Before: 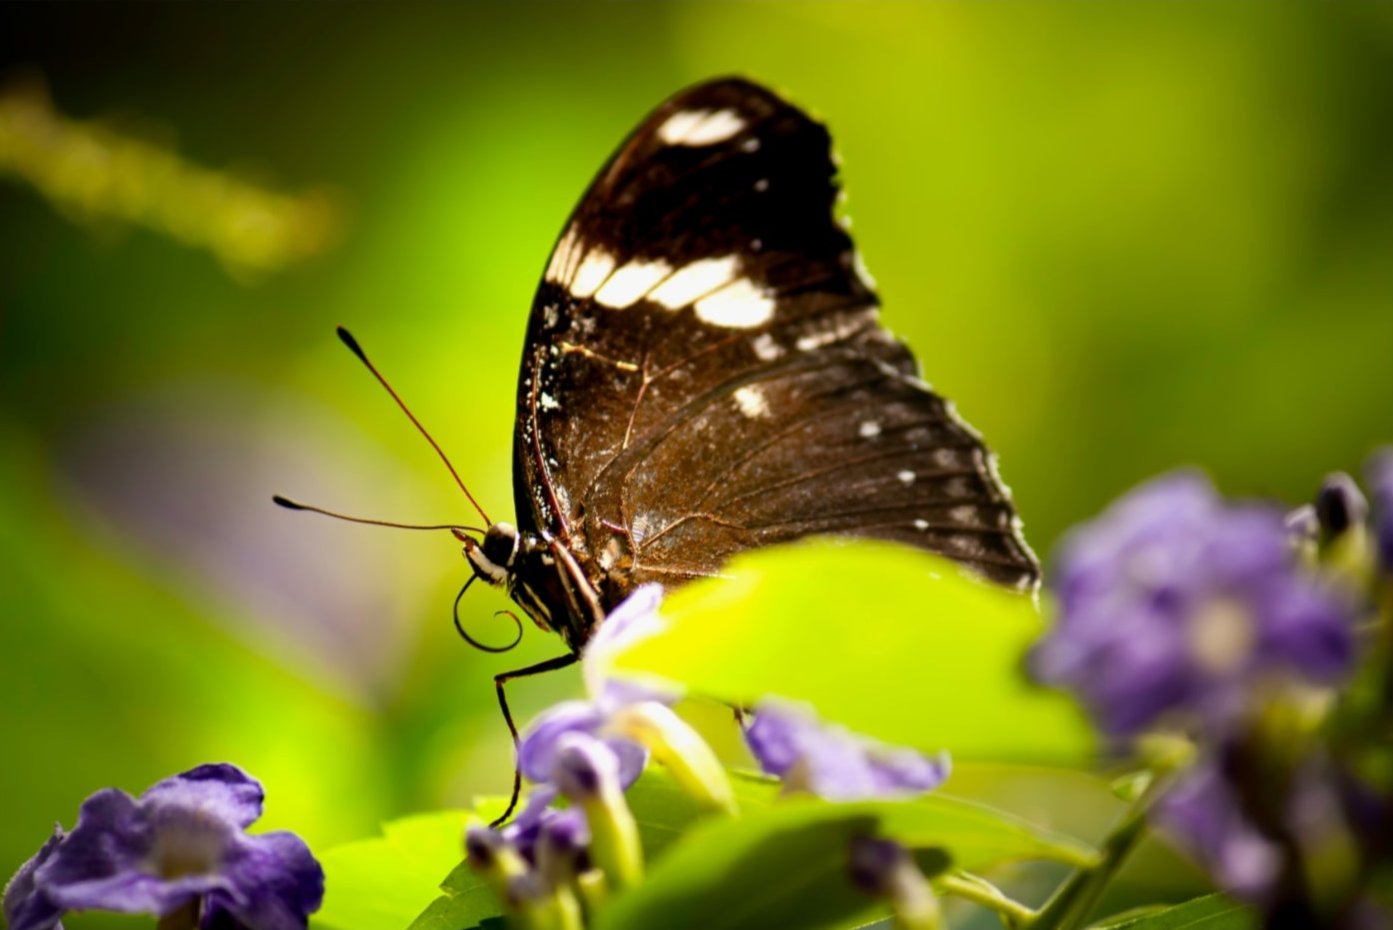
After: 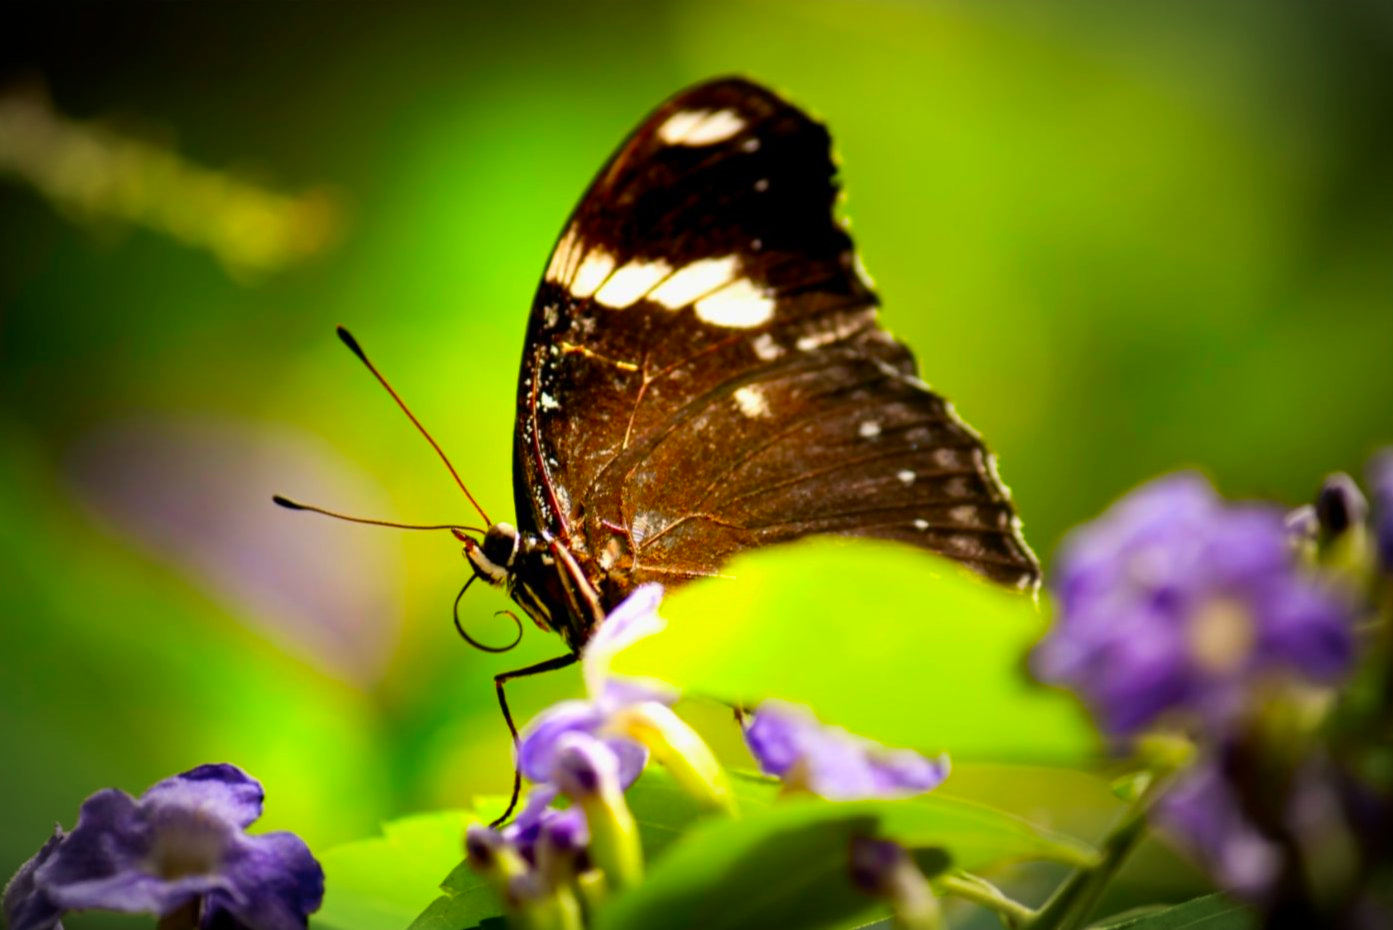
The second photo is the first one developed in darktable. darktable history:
contrast brightness saturation: saturation 0.5
white balance: emerald 1
exposure: exposure 0.014 EV, compensate highlight preservation false
vignetting: fall-off radius 60%, automatic ratio true
